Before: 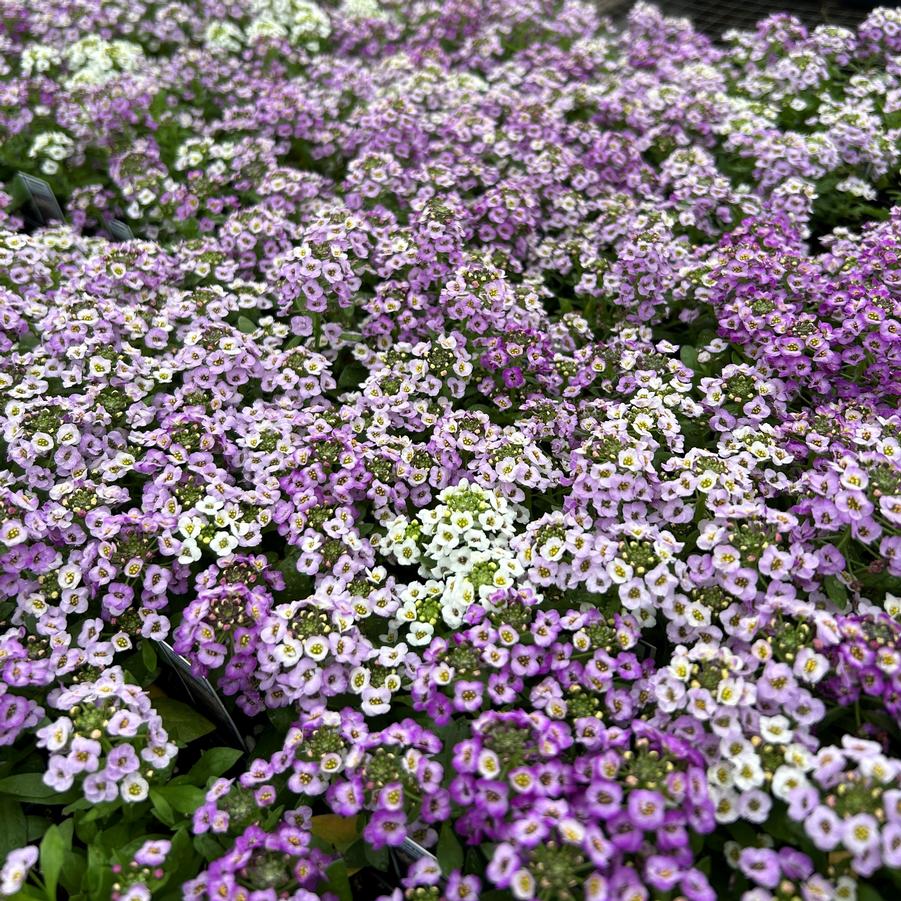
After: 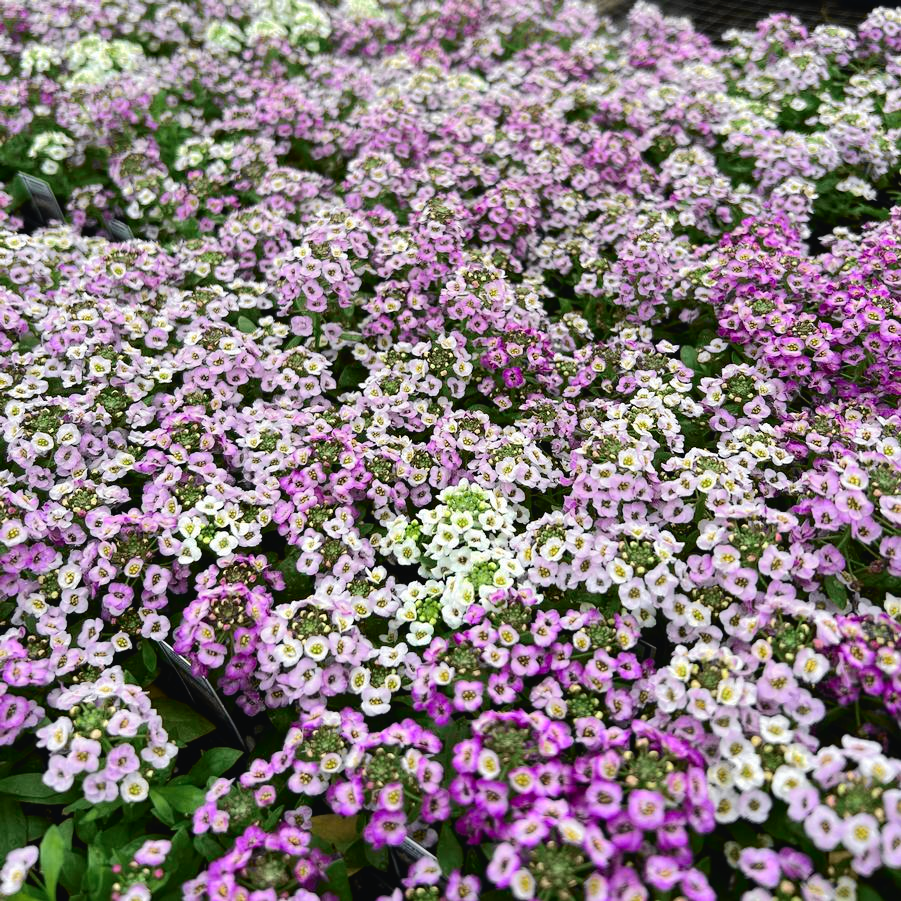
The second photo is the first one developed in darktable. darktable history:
tone curve: curves: ch0 [(0, 0.023) (0.037, 0.04) (0.131, 0.128) (0.304, 0.331) (0.504, 0.584) (0.616, 0.687) (0.704, 0.764) (0.808, 0.823) (1, 1)]; ch1 [(0, 0) (0.301, 0.3) (0.477, 0.472) (0.493, 0.497) (0.508, 0.501) (0.544, 0.541) (0.563, 0.565) (0.626, 0.66) (0.721, 0.776) (1, 1)]; ch2 [(0, 0) (0.249, 0.216) (0.349, 0.343) (0.424, 0.442) (0.476, 0.483) (0.502, 0.5) (0.517, 0.519) (0.532, 0.553) (0.569, 0.587) (0.634, 0.628) (0.706, 0.729) (0.828, 0.742) (1, 0.9)], color space Lab, independent channels, preserve colors none
